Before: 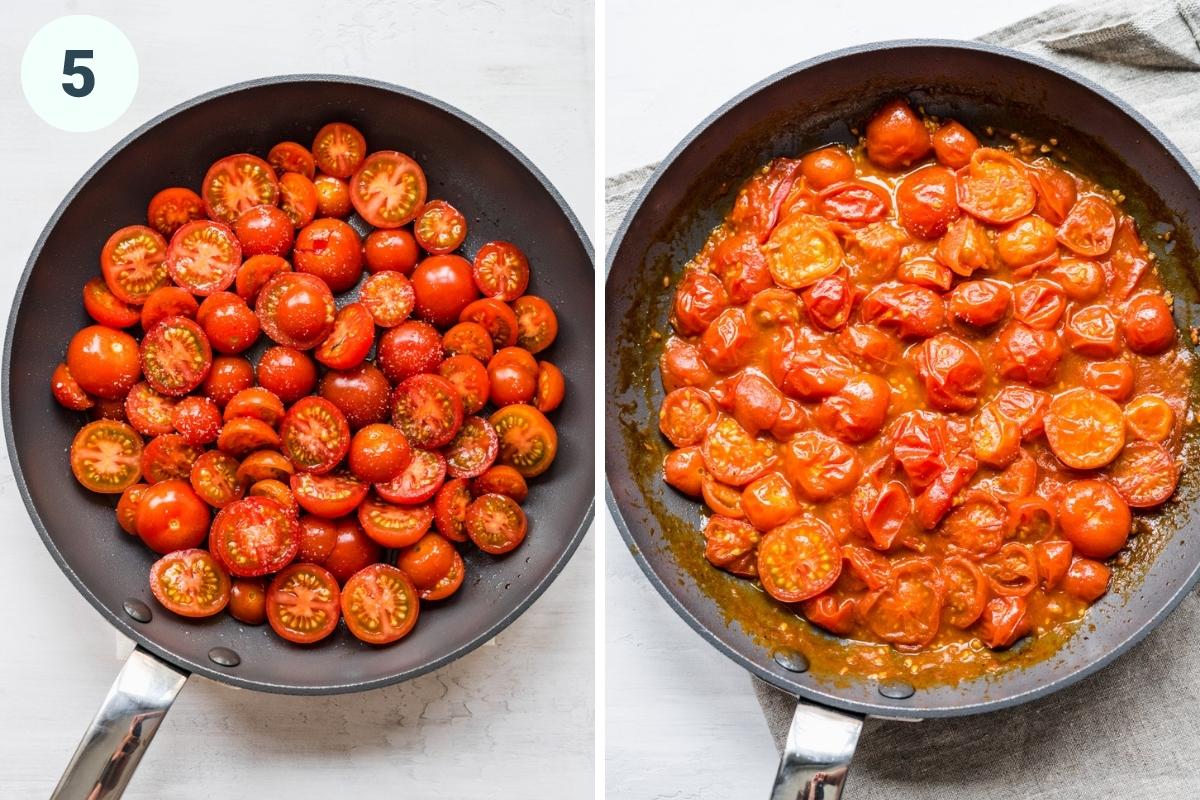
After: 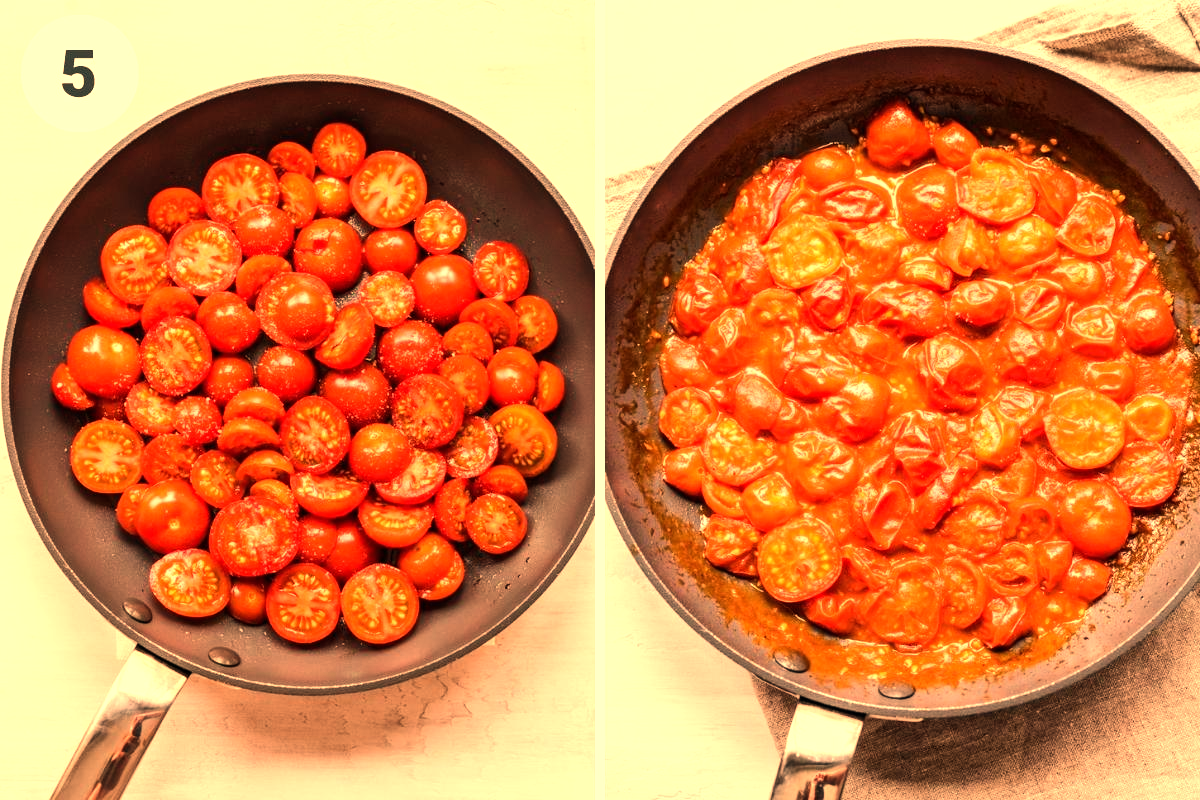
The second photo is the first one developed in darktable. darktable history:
tone equalizer: -8 EV -0.417 EV, -7 EV -0.389 EV, -6 EV -0.333 EV, -5 EV -0.222 EV, -3 EV 0.222 EV, -2 EV 0.333 EV, -1 EV 0.389 EV, +0 EV 0.417 EV, edges refinement/feathering 500, mask exposure compensation -1.57 EV, preserve details no
white balance: red 1.467, blue 0.684
